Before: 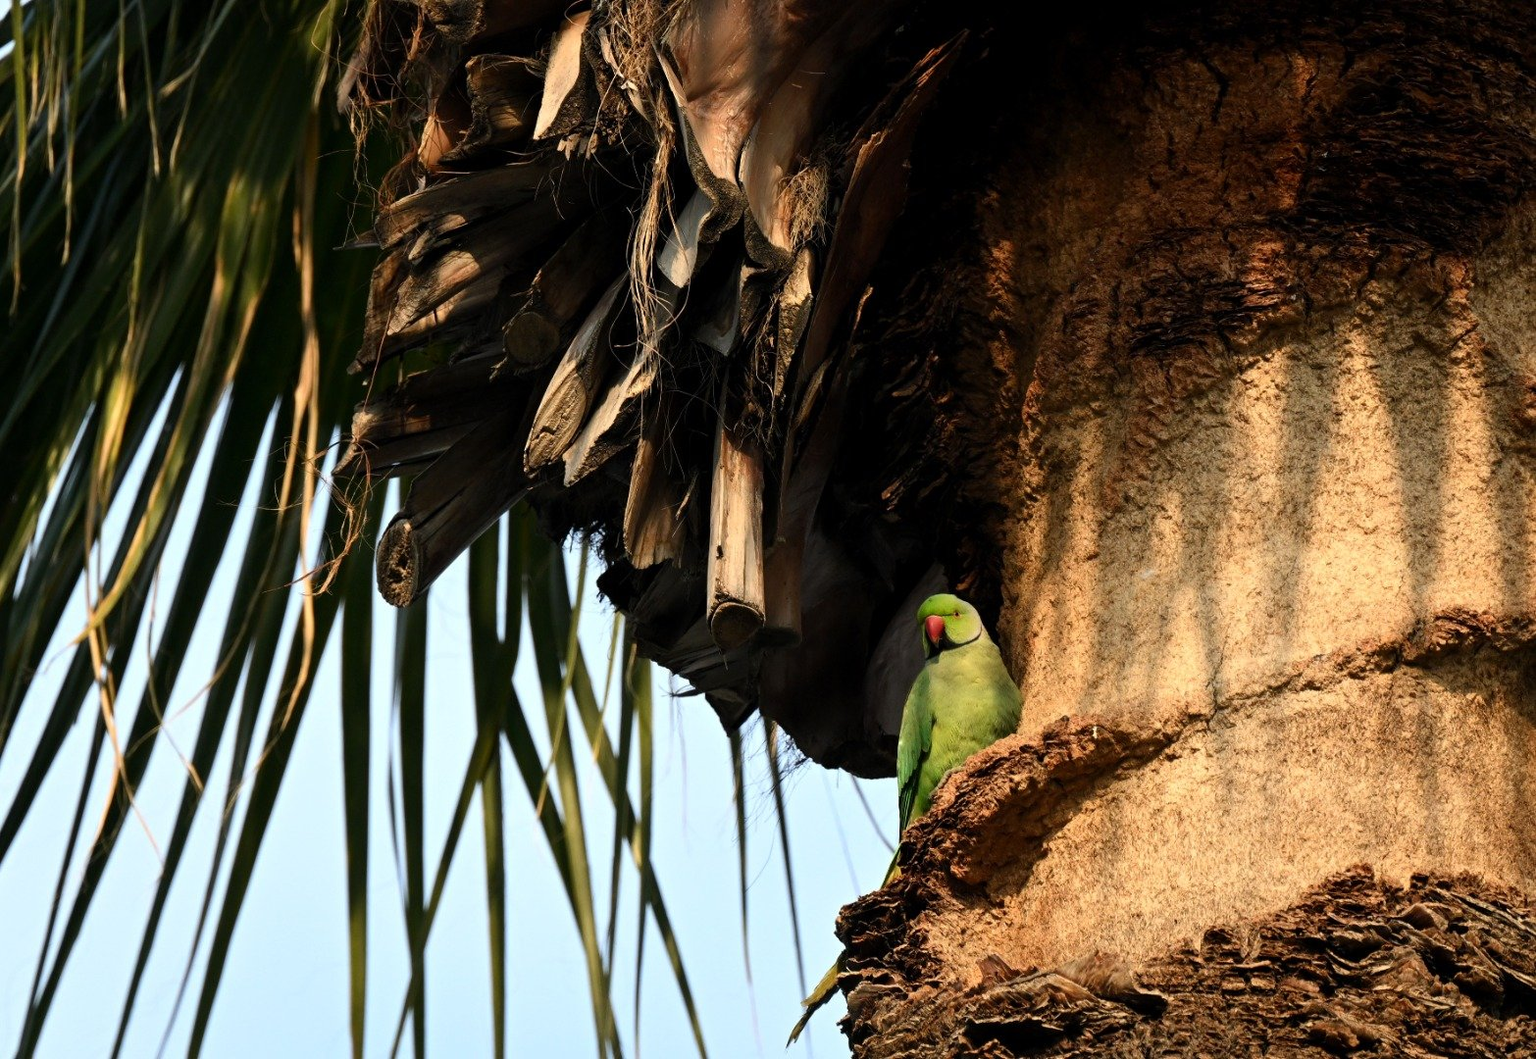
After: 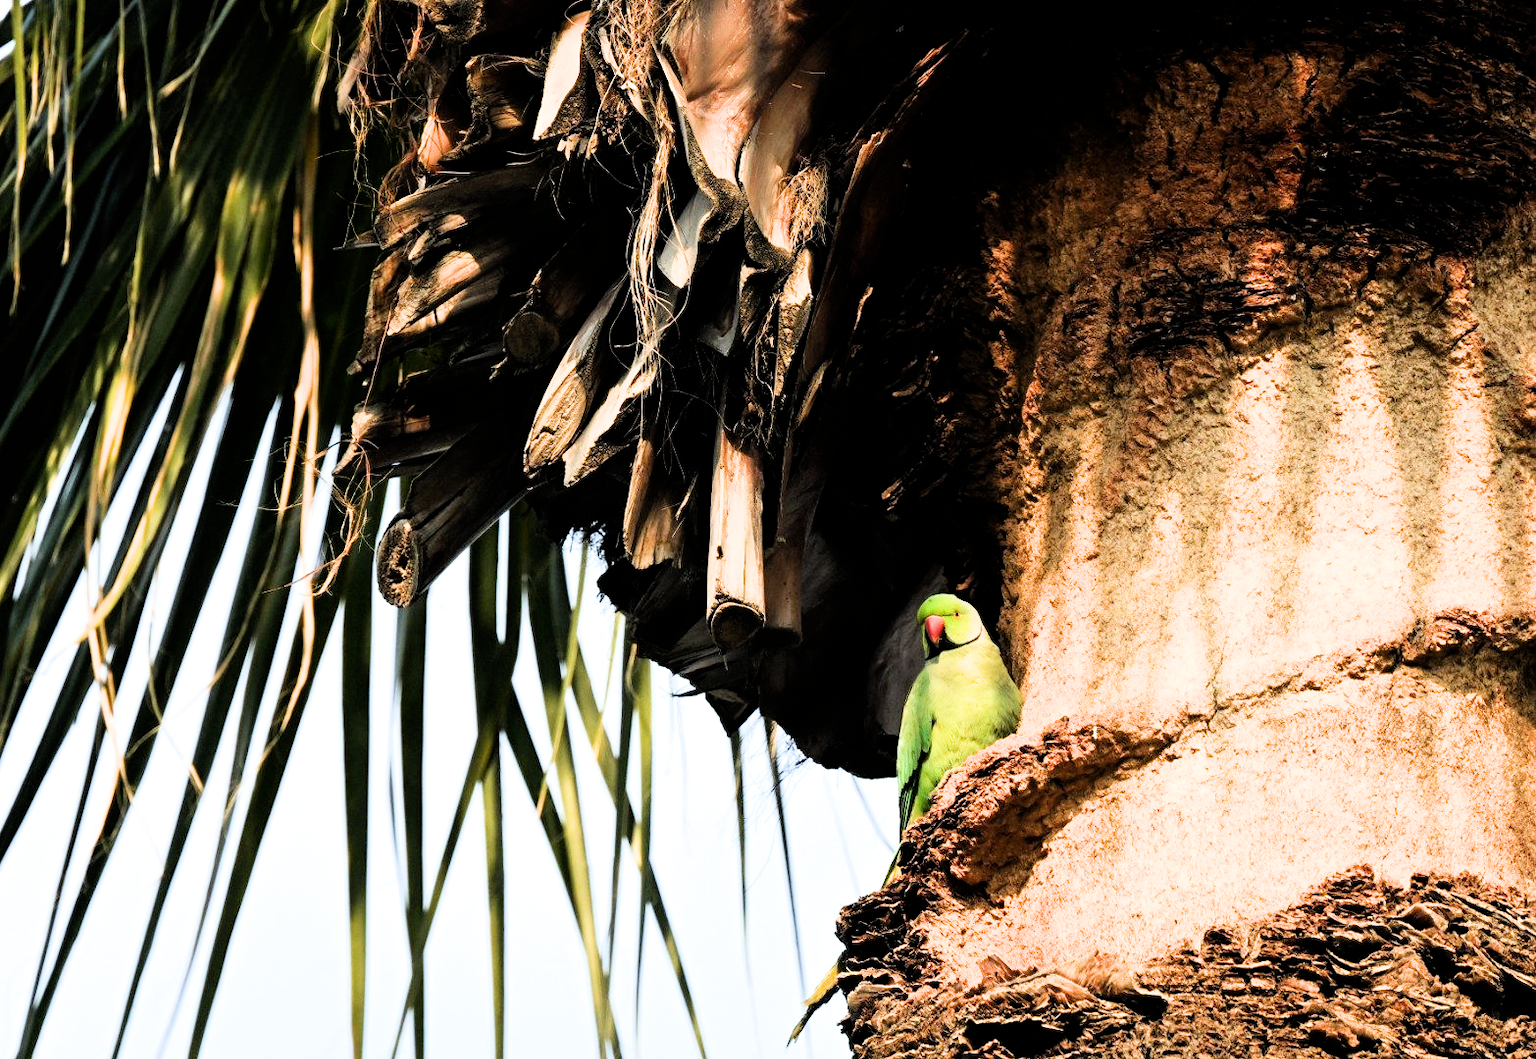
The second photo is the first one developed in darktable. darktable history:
exposure: black level correction 0, exposure 1.741 EV, compensate exposure bias true, compensate highlight preservation false
filmic rgb: black relative exposure -5 EV, hardness 2.88, contrast 1.3, highlights saturation mix -10%
